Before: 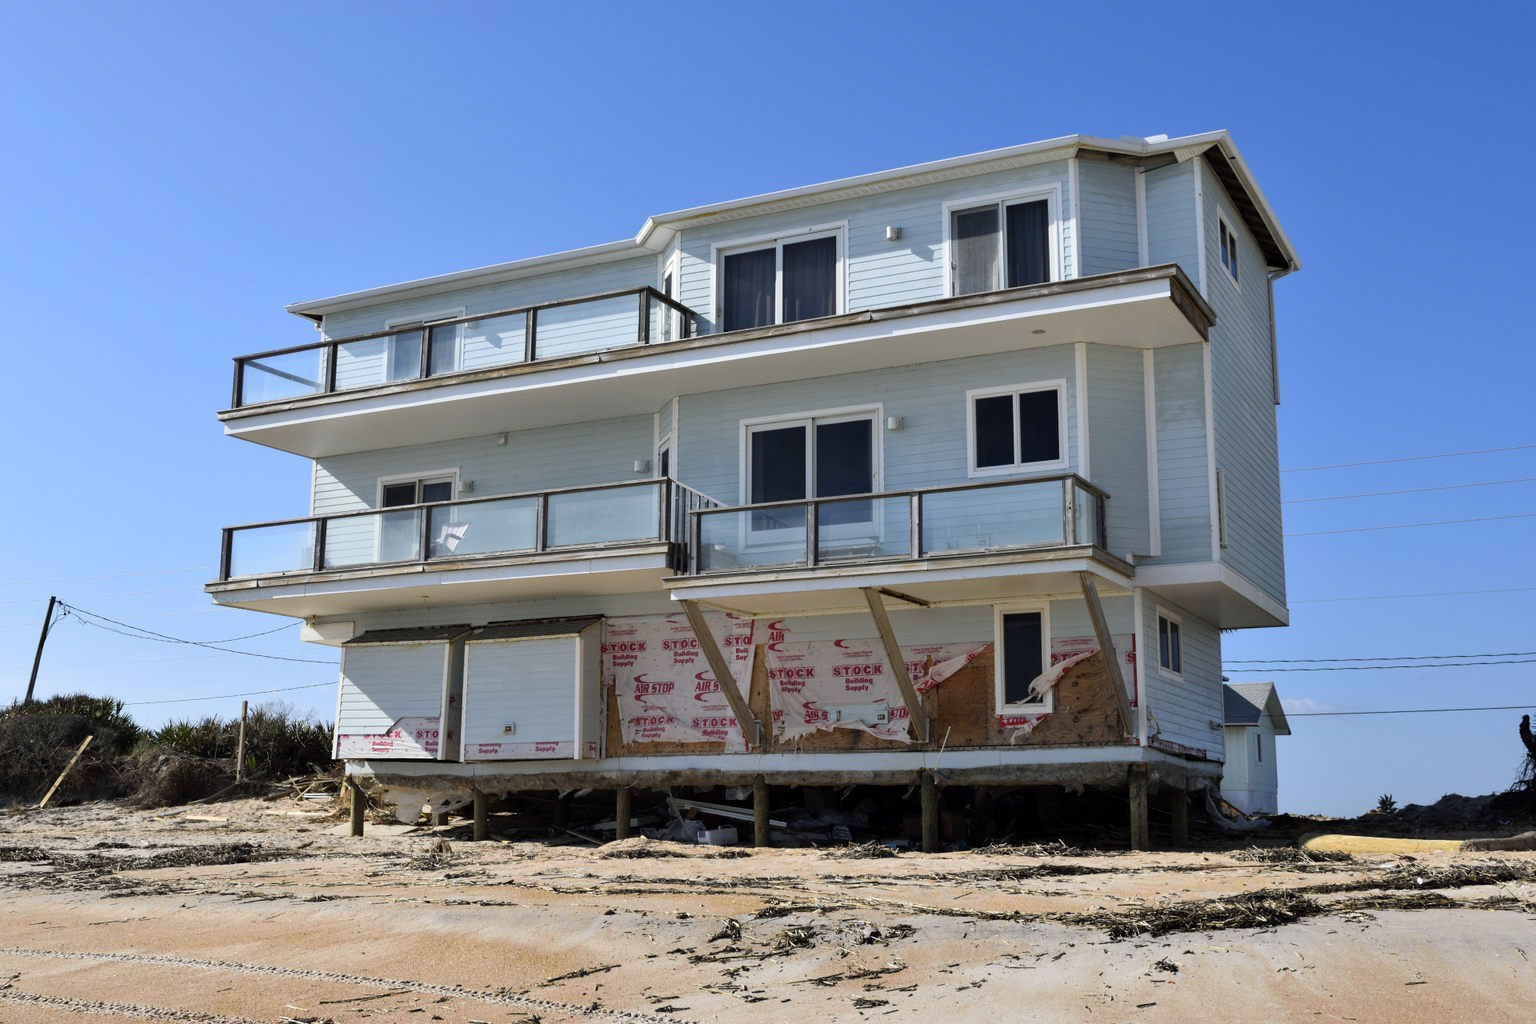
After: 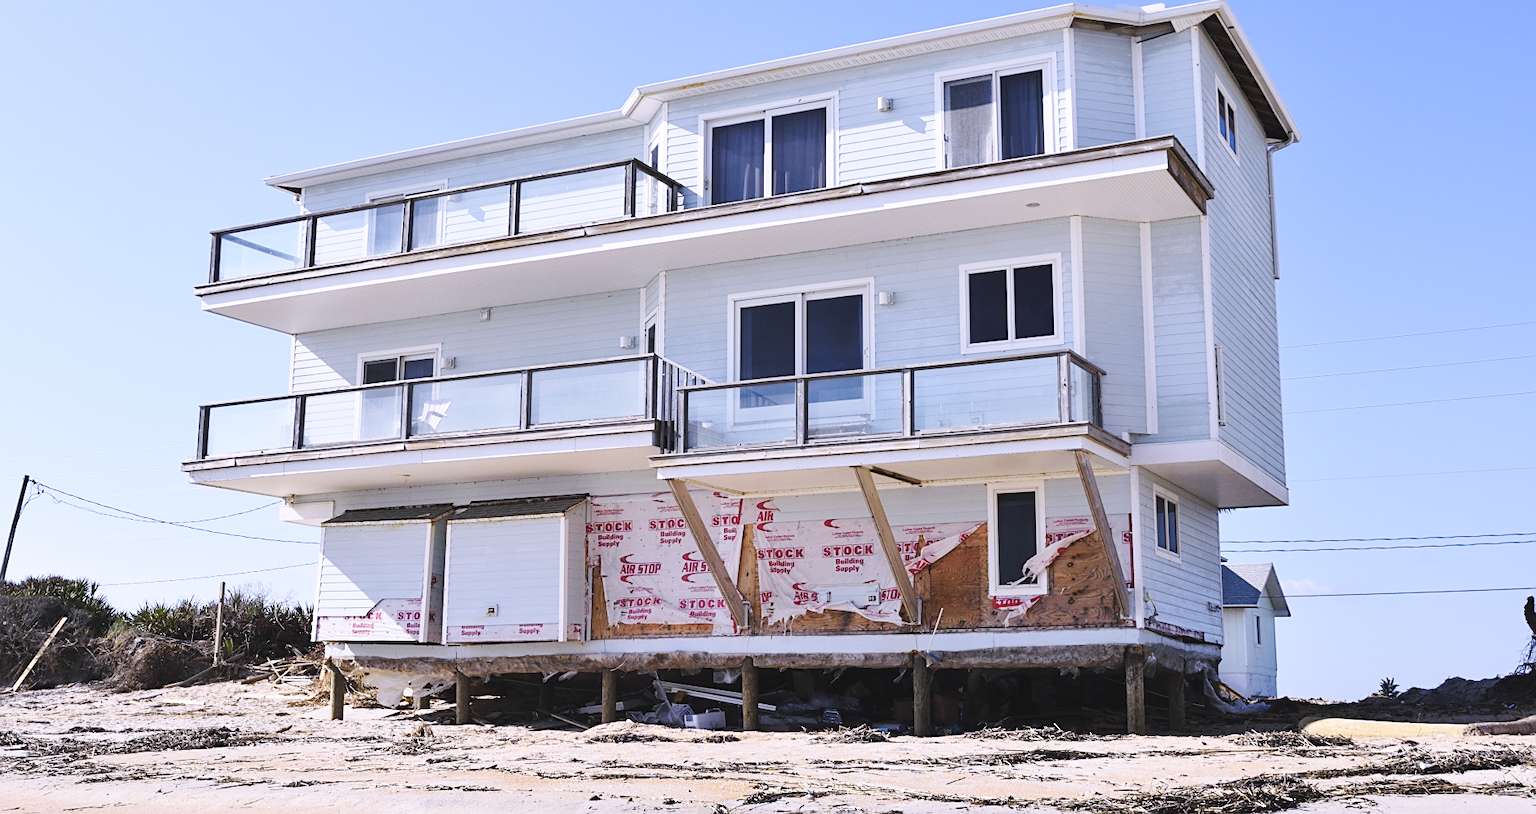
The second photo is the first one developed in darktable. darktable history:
base curve: curves: ch0 [(0, 0.007) (0.028, 0.063) (0.121, 0.311) (0.46, 0.743) (0.859, 0.957) (1, 1)], preserve colors none
crop and rotate: left 1.814%, top 12.818%, right 0.25%, bottom 9.225%
white balance: red 1.042, blue 1.17
sharpen: on, module defaults
